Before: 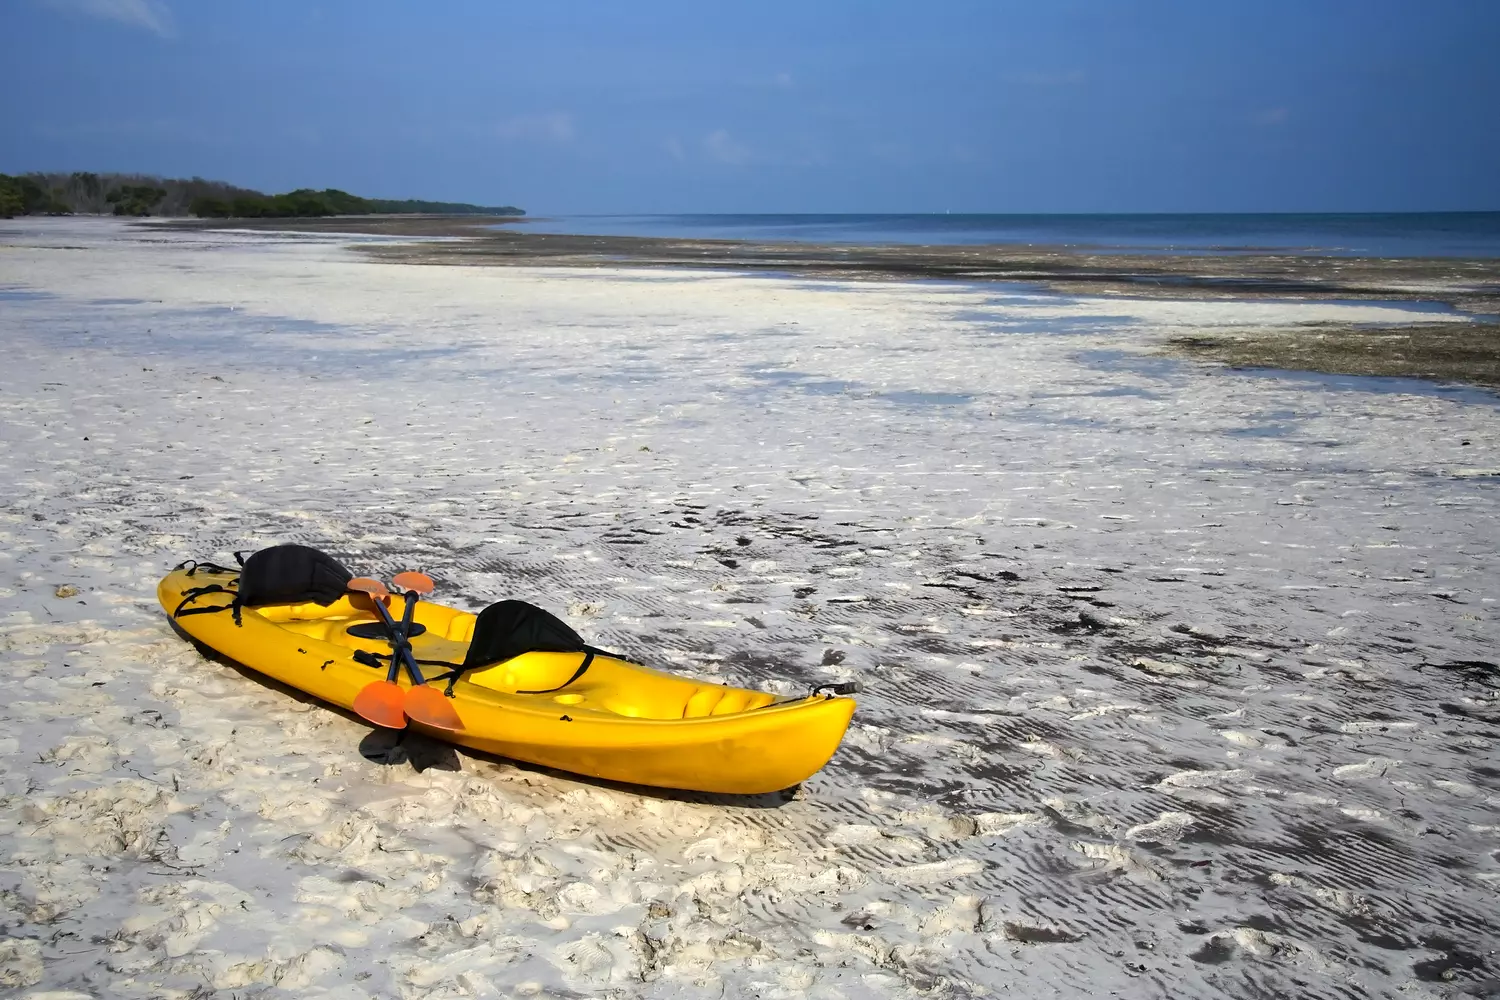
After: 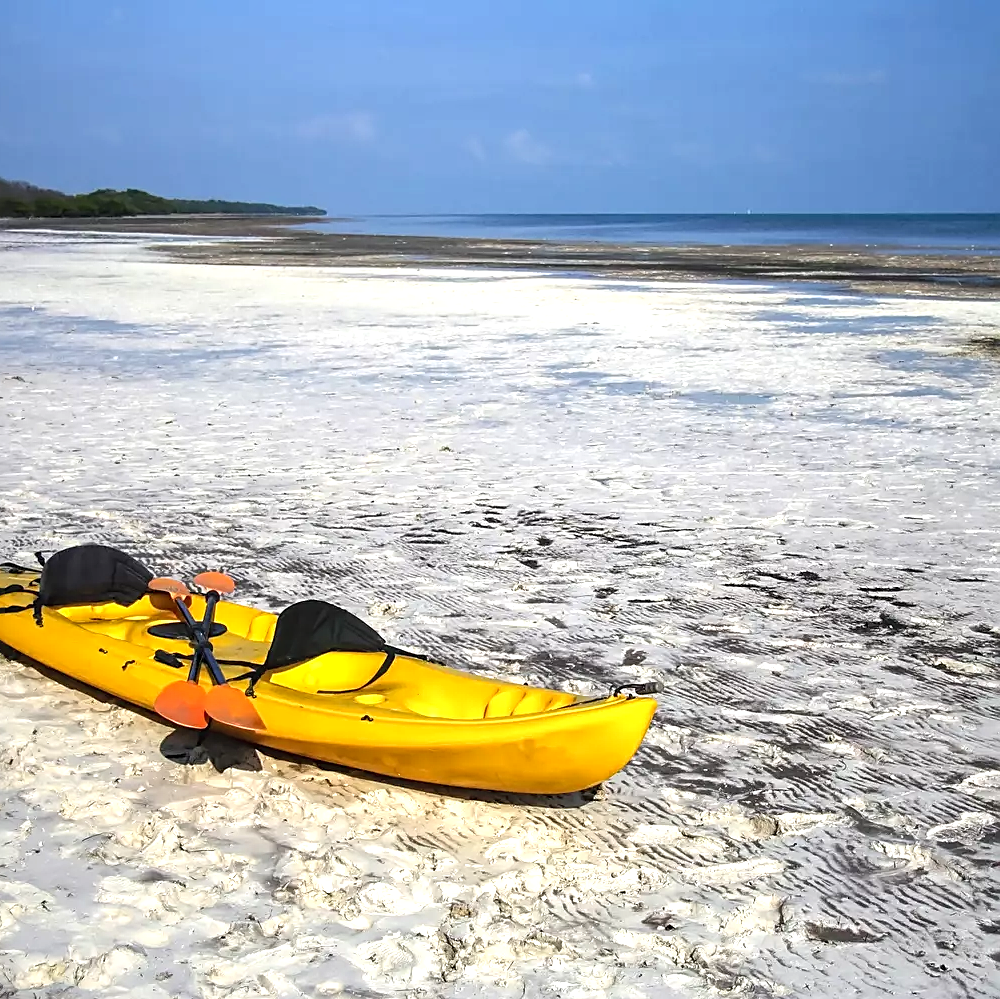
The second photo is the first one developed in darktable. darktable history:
exposure: black level correction 0, exposure 0.5 EV, compensate highlight preservation false
sharpen: on, module defaults
crop and rotate: left 13.382%, right 19.921%
local contrast: on, module defaults
